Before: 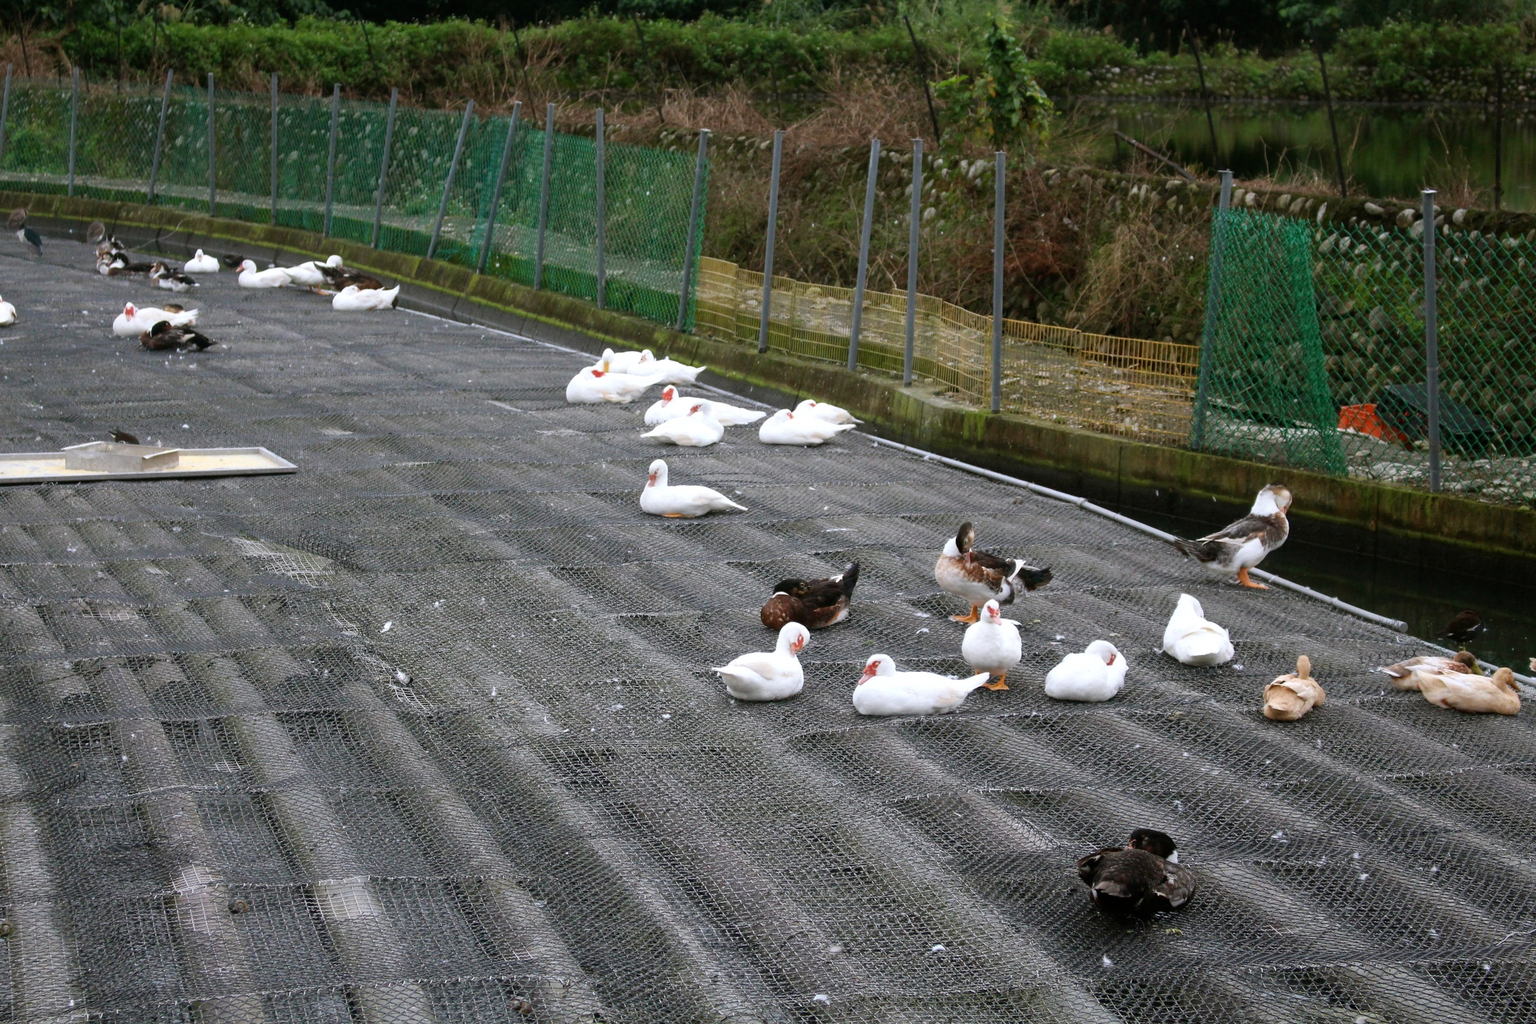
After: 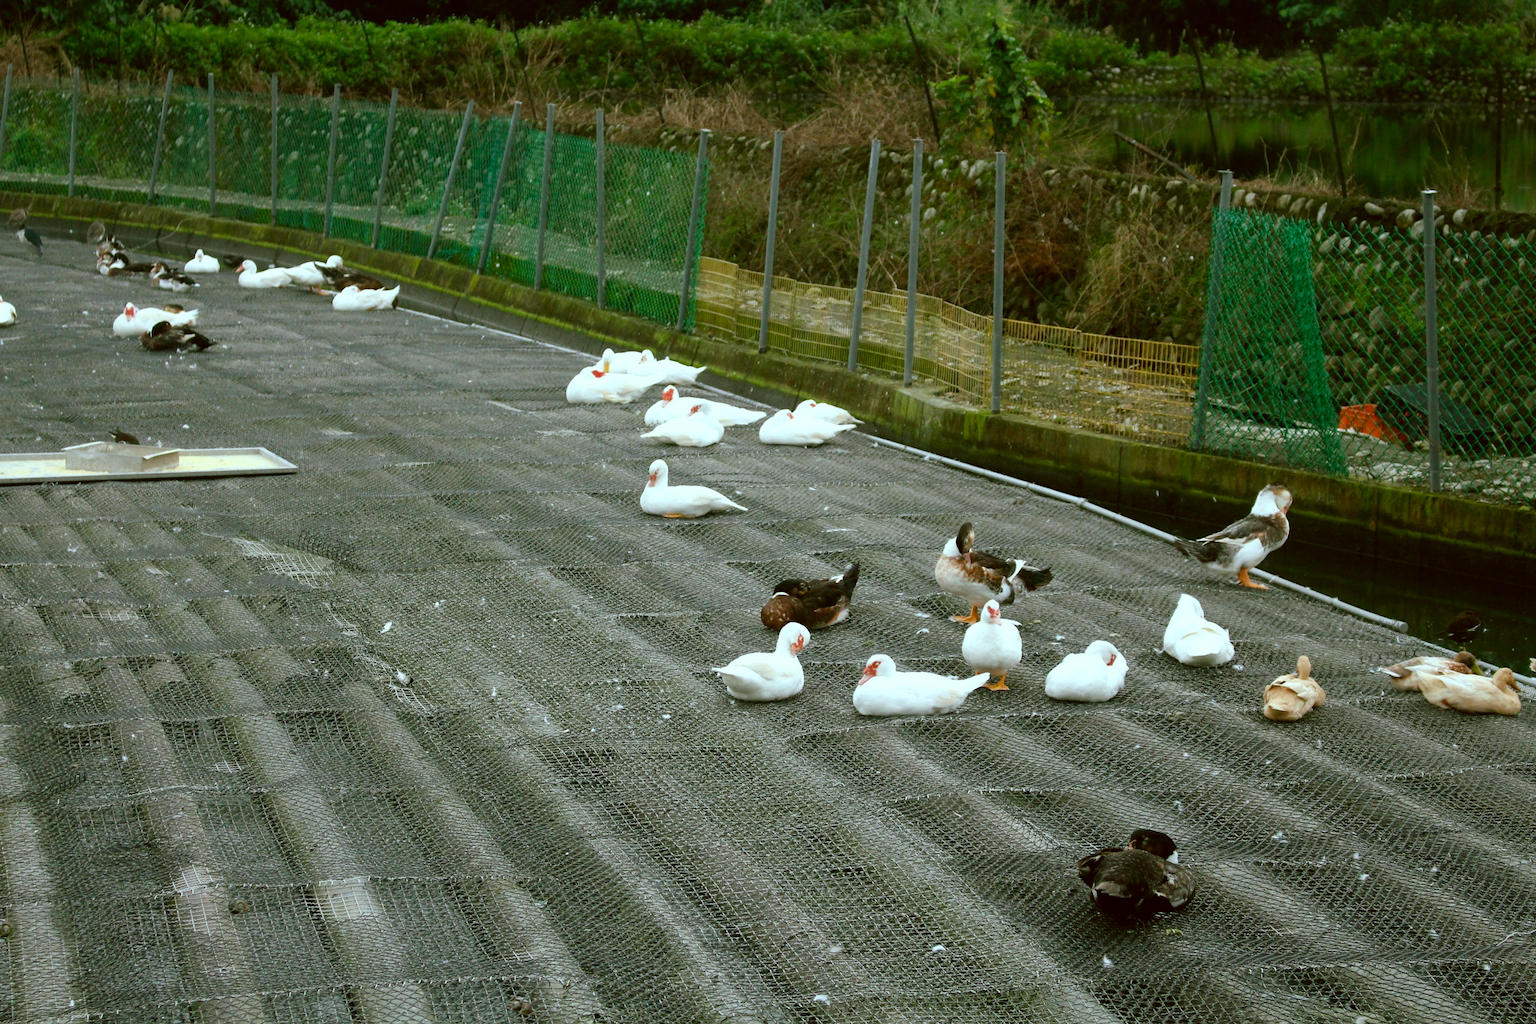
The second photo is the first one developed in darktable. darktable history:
color balance rgb: shadows lift › chroma 11.71%, shadows lift › hue 133.46°, highlights gain › chroma 4%, highlights gain › hue 200.2°, perceptual saturation grading › global saturation 18.05%
color correction: highlights a* 6.27, highlights b* 8.19, shadows a* 5.94, shadows b* 7.23, saturation 0.9
